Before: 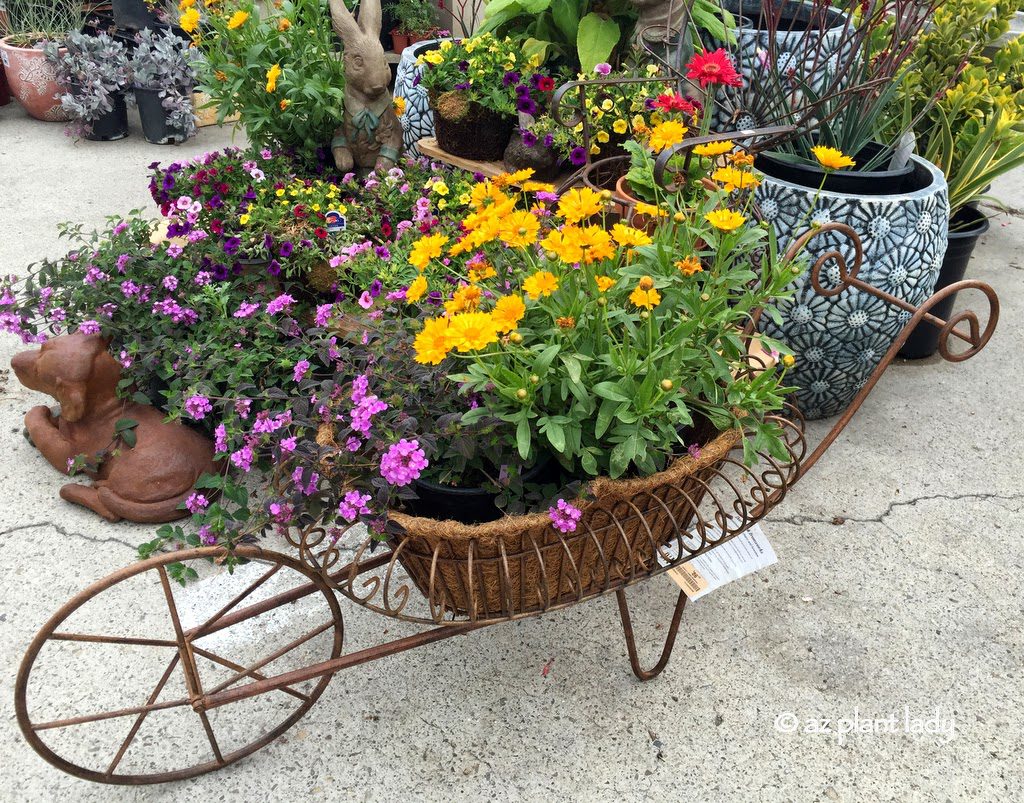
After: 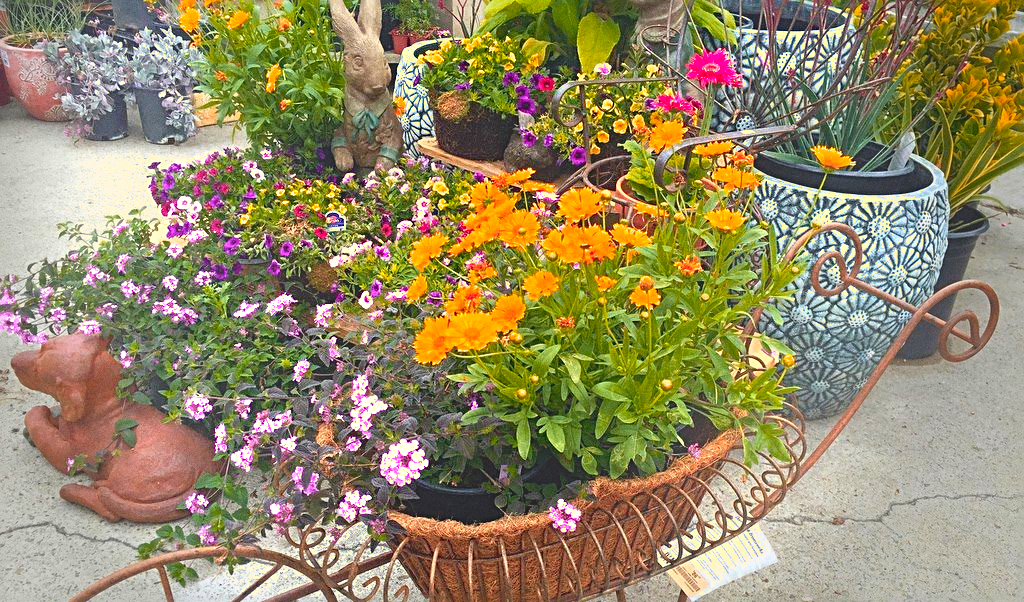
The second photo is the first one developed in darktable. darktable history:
crop: bottom 24.988%
color zones: curves: ch0 [(0.473, 0.374) (0.742, 0.784)]; ch1 [(0.354, 0.737) (0.742, 0.705)]; ch2 [(0.318, 0.421) (0.758, 0.532)]
tone curve: curves: ch0 [(0, 0) (0.405, 0.351) (1, 1)]
exposure: black level correction 0.003, exposure 0.383 EV
sharpen: radius 2.767
color reconstruction: threshold 101.25
grain: coarseness 7.08 ISO, strength 21.67%, mid-tones bias 59.58%
bloom: size 40%
vignetting: fall-off start 68.33%, fall-off radius 30%, saturation 0.042, center (-0.066, -0.311), width/height ratio 0.992, shape 0.85, dithering 8-bit output
